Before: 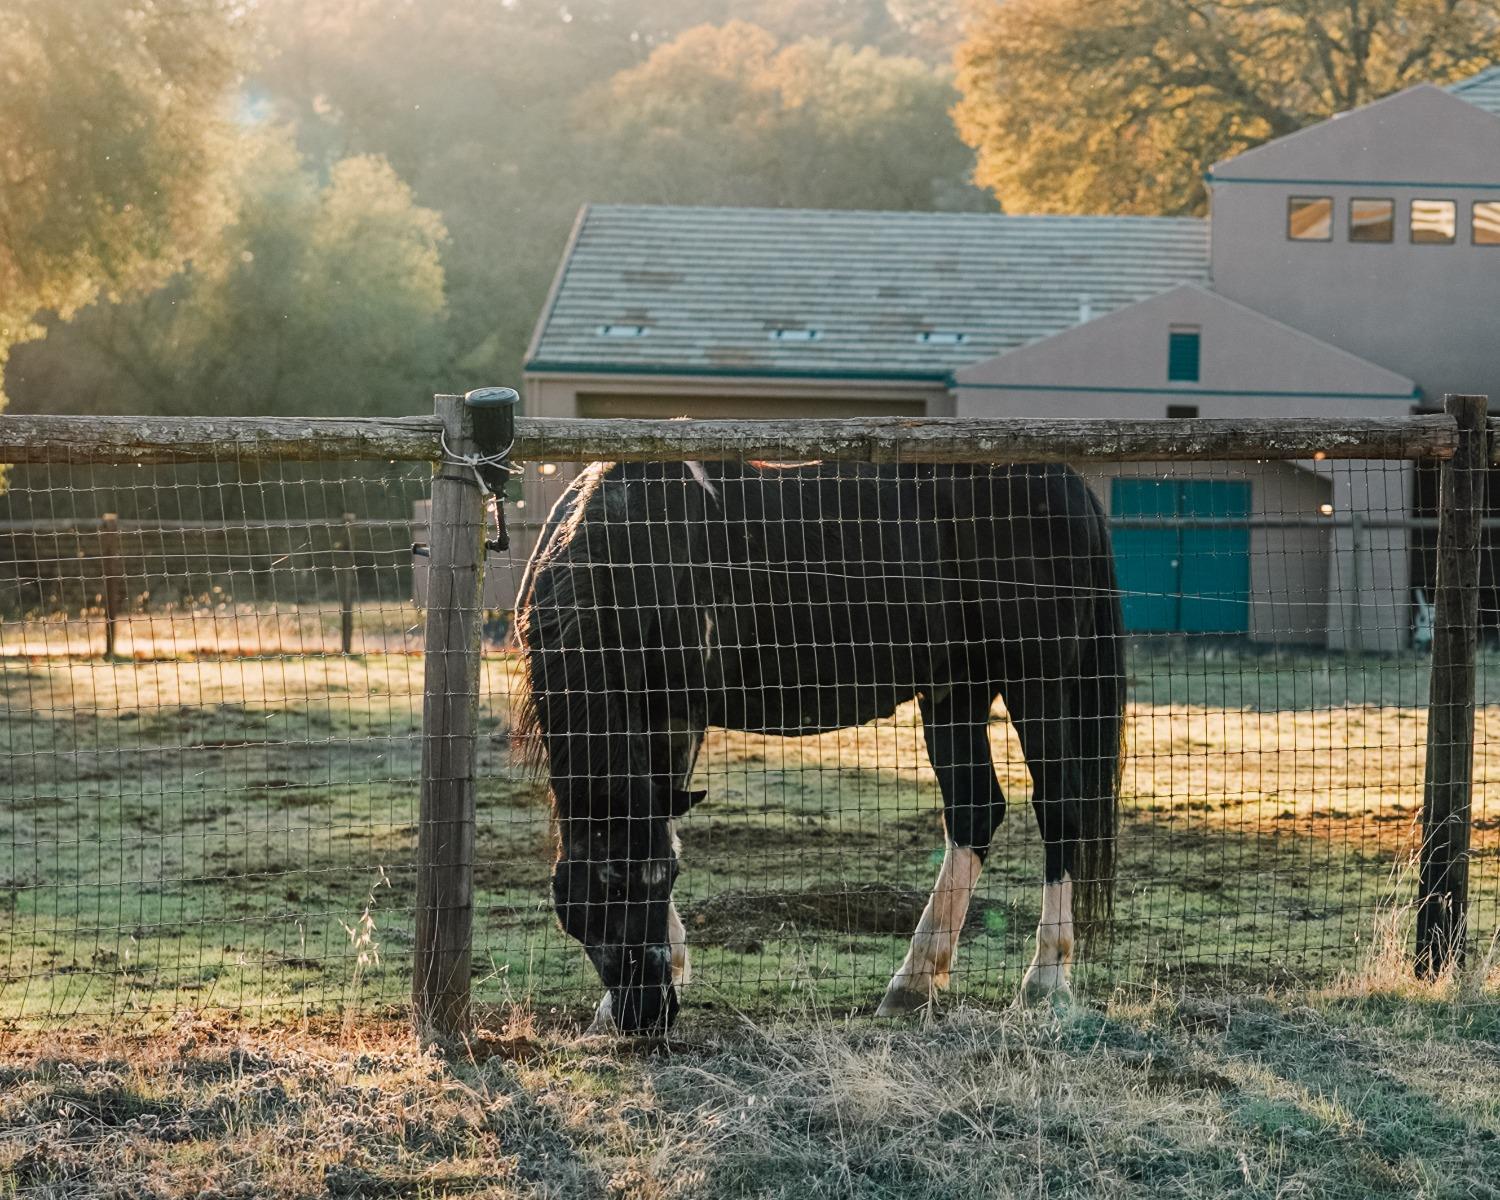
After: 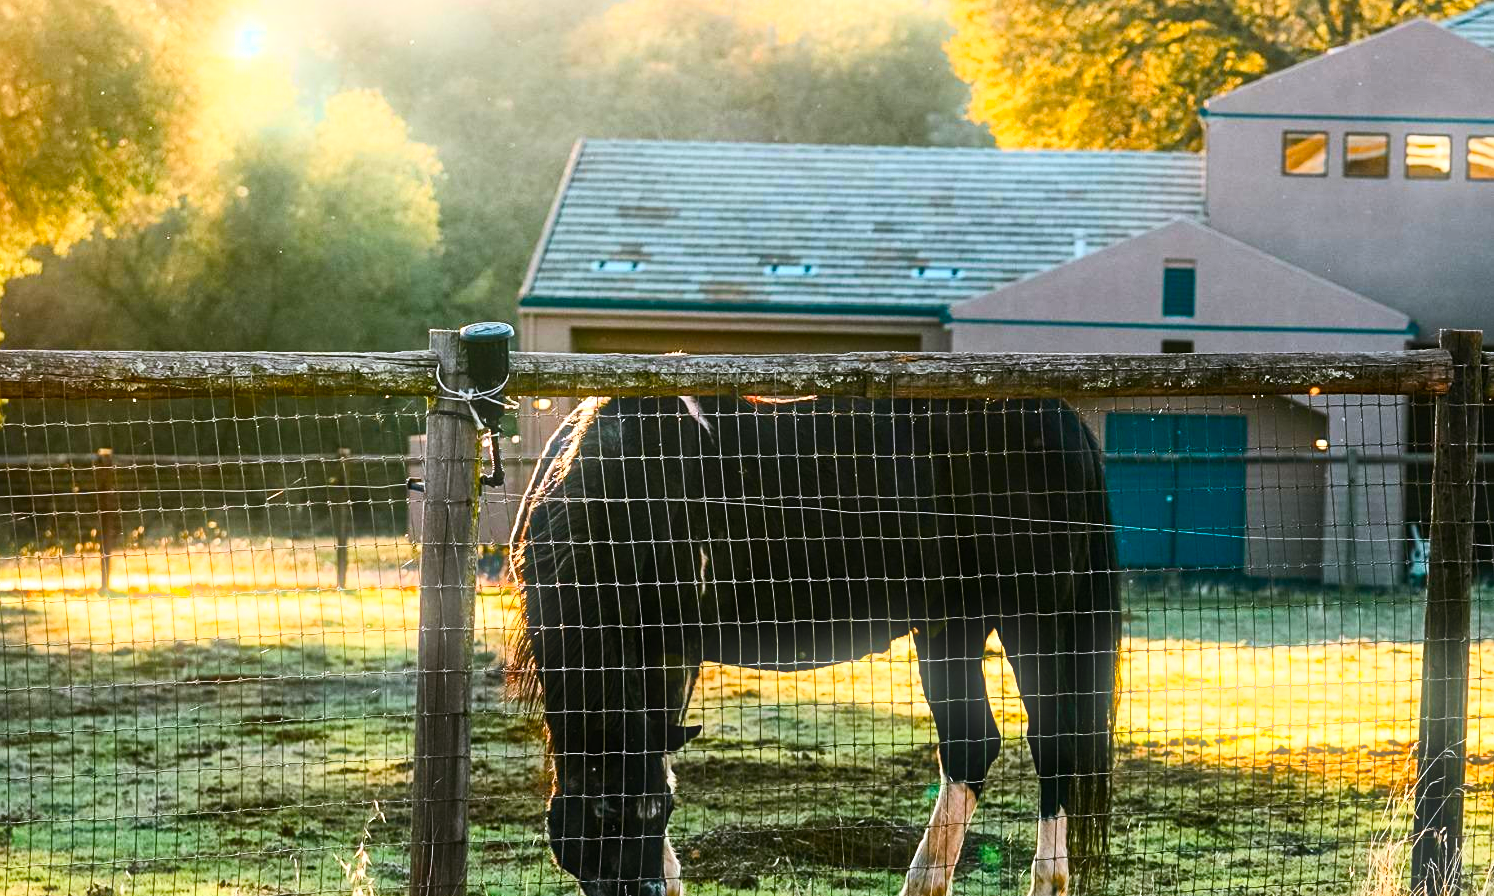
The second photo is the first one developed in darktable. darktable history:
white balance: red 0.976, blue 1.04
sharpen: amount 0.2
color balance rgb: linear chroma grading › global chroma 16.62%, perceptual saturation grading › highlights -8.63%, perceptual saturation grading › mid-tones 18.66%, perceptual saturation grading › shadows 28.49%, perceptual brilliance grading › highlights 14.22%, perceptual brilliance grading › shadows -18.96%, global vibrance 27.71%
bloom: size 5%, threshold 95%, strength 15%
color balance: mode lift, gamma, gain (sRGB), lift [1, 0.99, 1.01, 0.992], gamma [1, 1.037, 0.974, 0.963]
crop: left 0.387%, top 5.469%, bottom 19.809%
contrast brightness saturation: contrast 0.23, brightness 0.1, saturation 0.29
